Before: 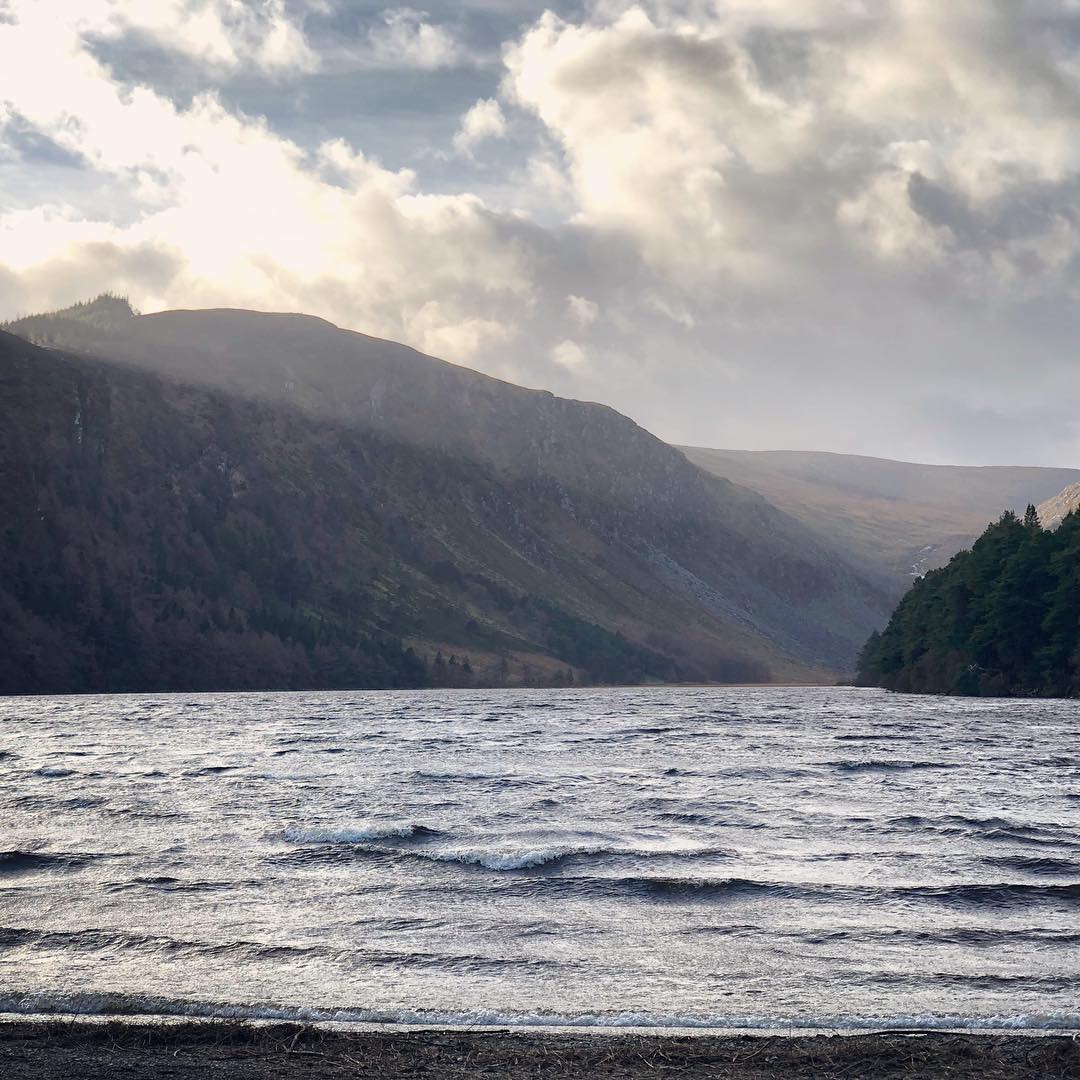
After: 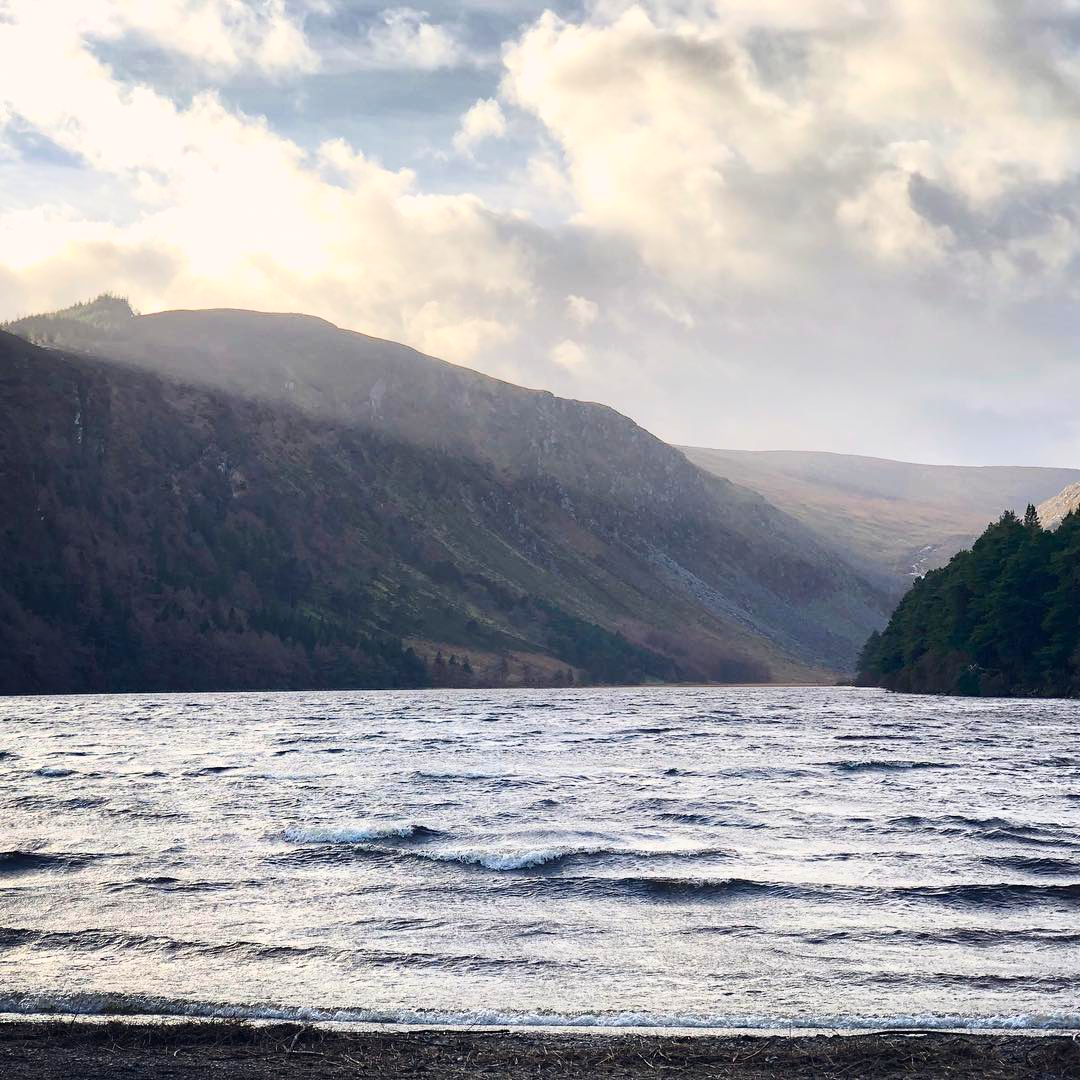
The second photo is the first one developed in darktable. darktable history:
contrast brightness saturation: contrast 0.234, brightness 0.114, saturation 0.292
